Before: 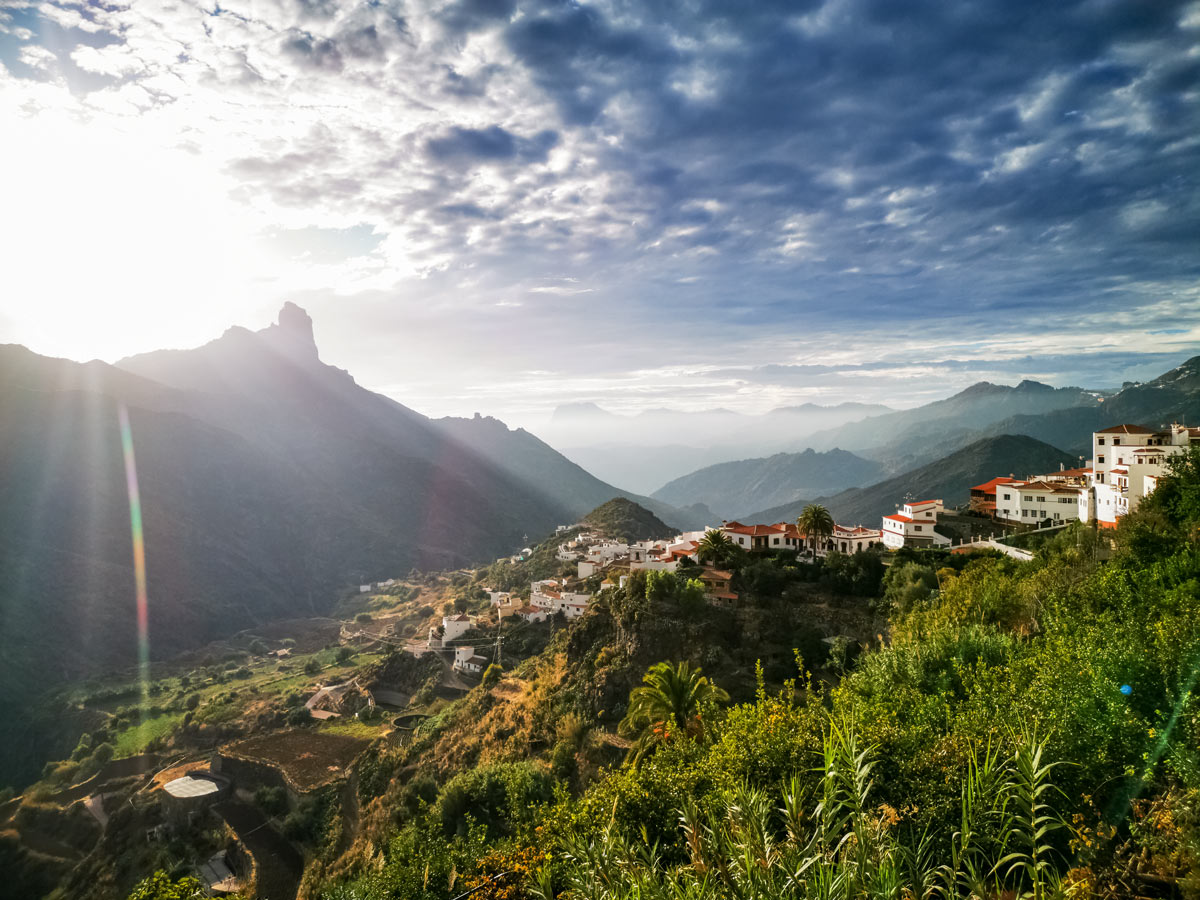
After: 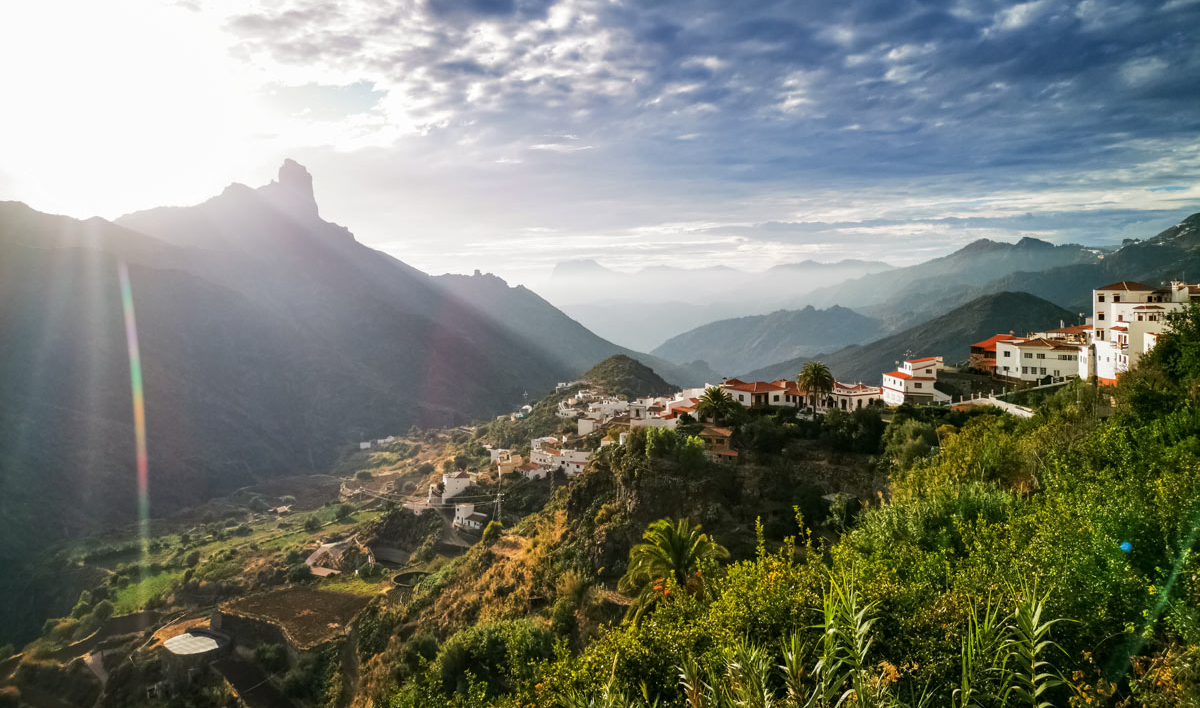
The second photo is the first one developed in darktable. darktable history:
crop and rotate: top 15.91%, bottom 5.353%
